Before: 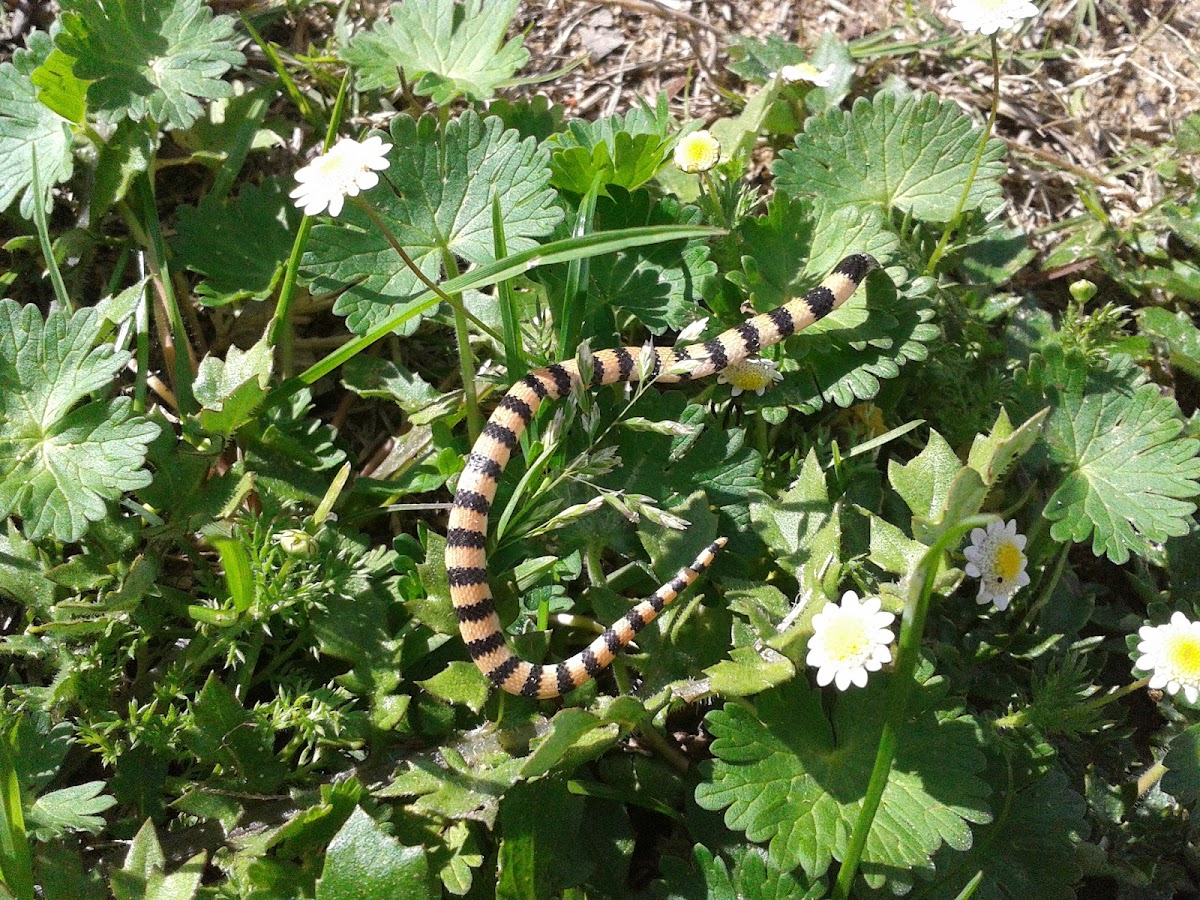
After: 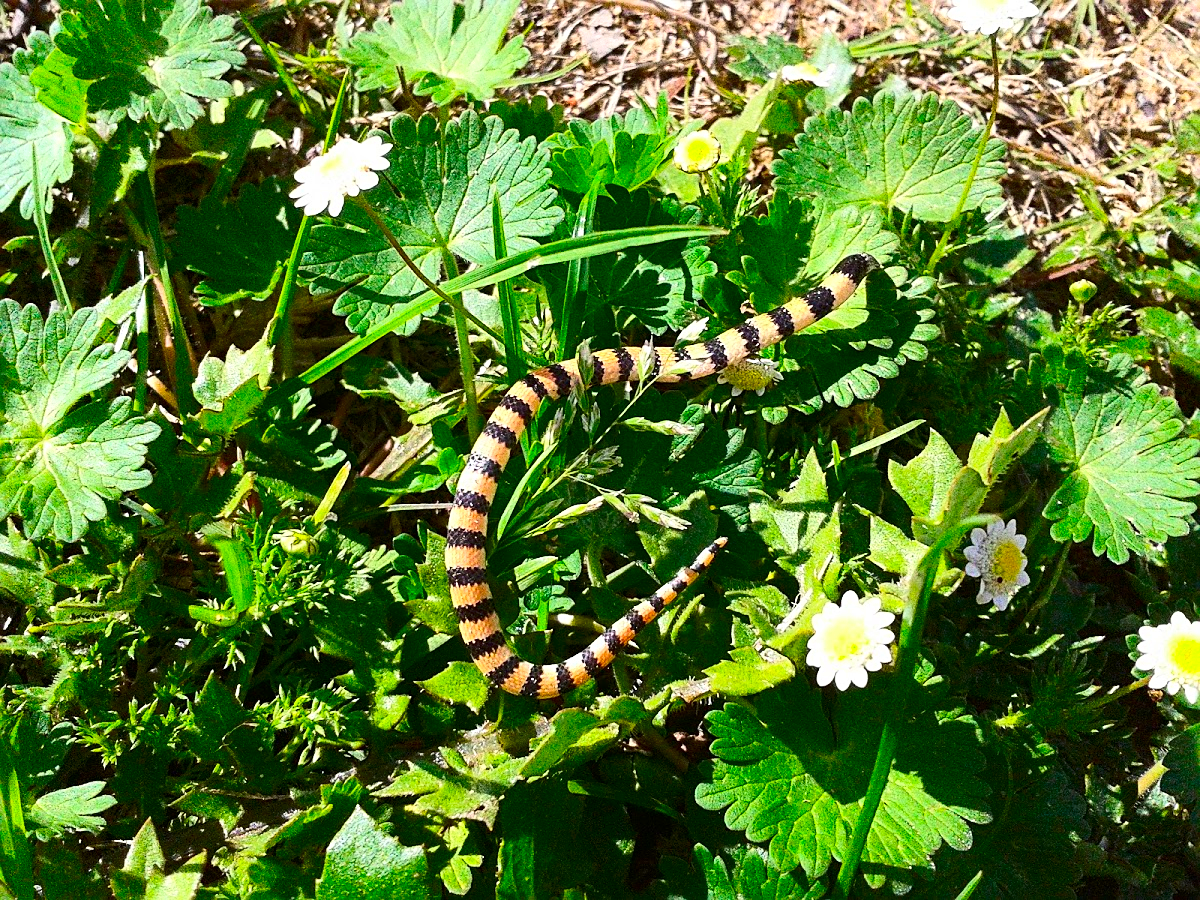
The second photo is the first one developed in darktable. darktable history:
sharpen: on, module defaults
contrast brightness saturation: contrast 0.266, brightness 0.021, saturation 0.876
